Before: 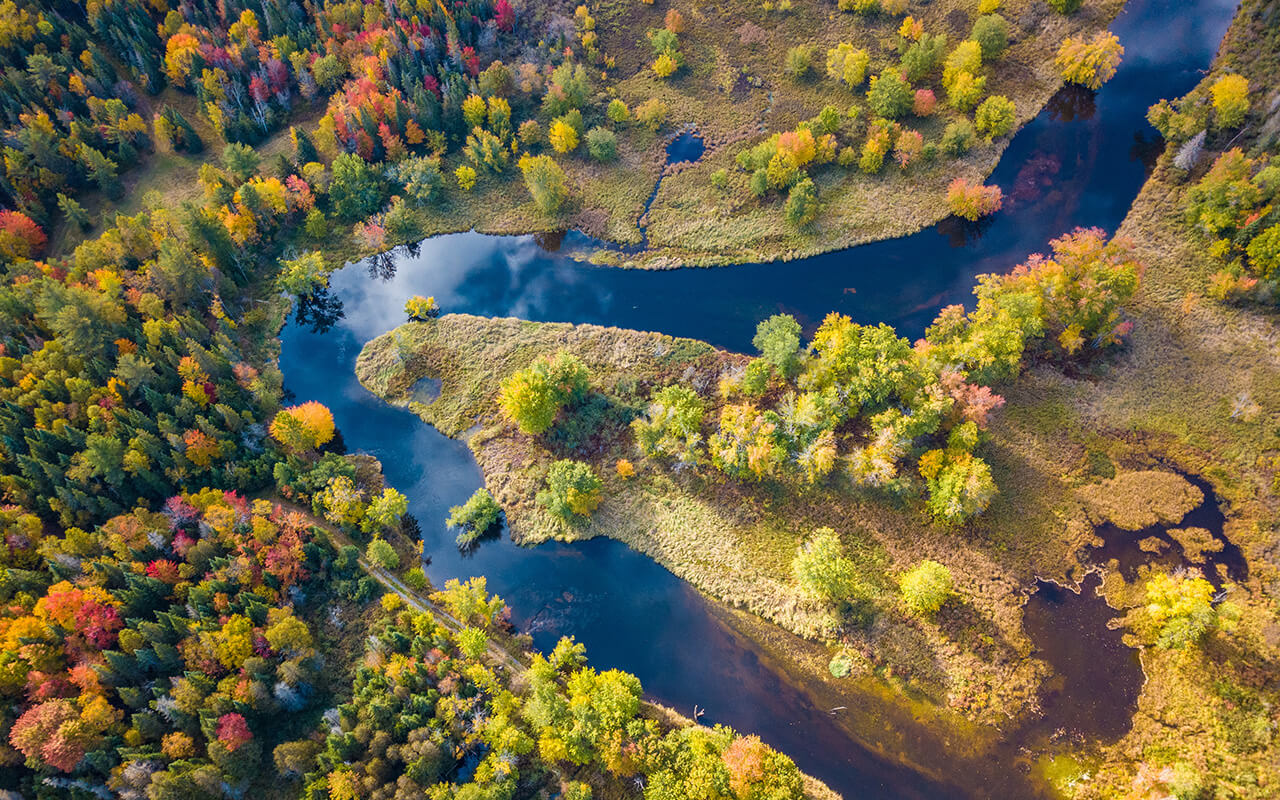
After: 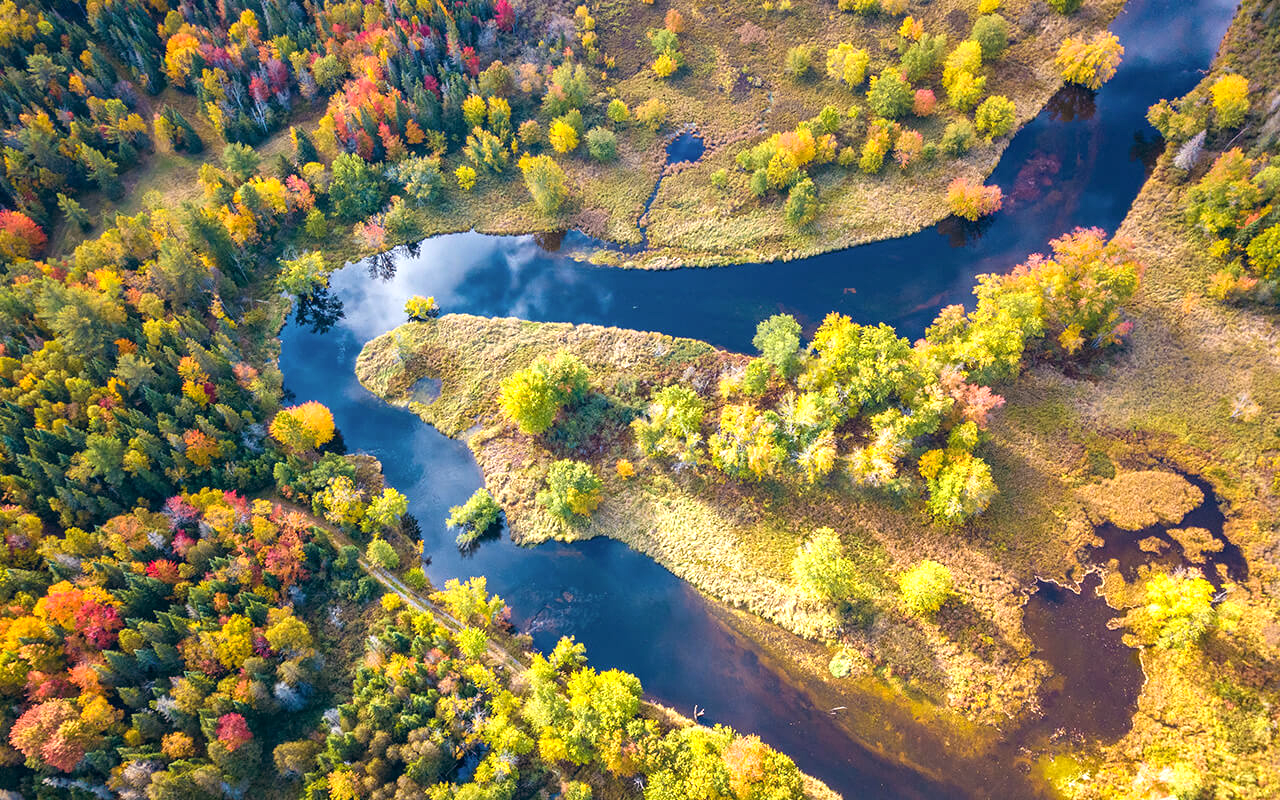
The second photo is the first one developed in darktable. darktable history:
color balance: lift [1, 0.998, 1.001, 1.002], gamma [1, 1.02, 1, 0.98], gain [1, 1.02, 1.003, 0.98]
exposure: exposure 0.64 EV, compensate highlight preservation false
